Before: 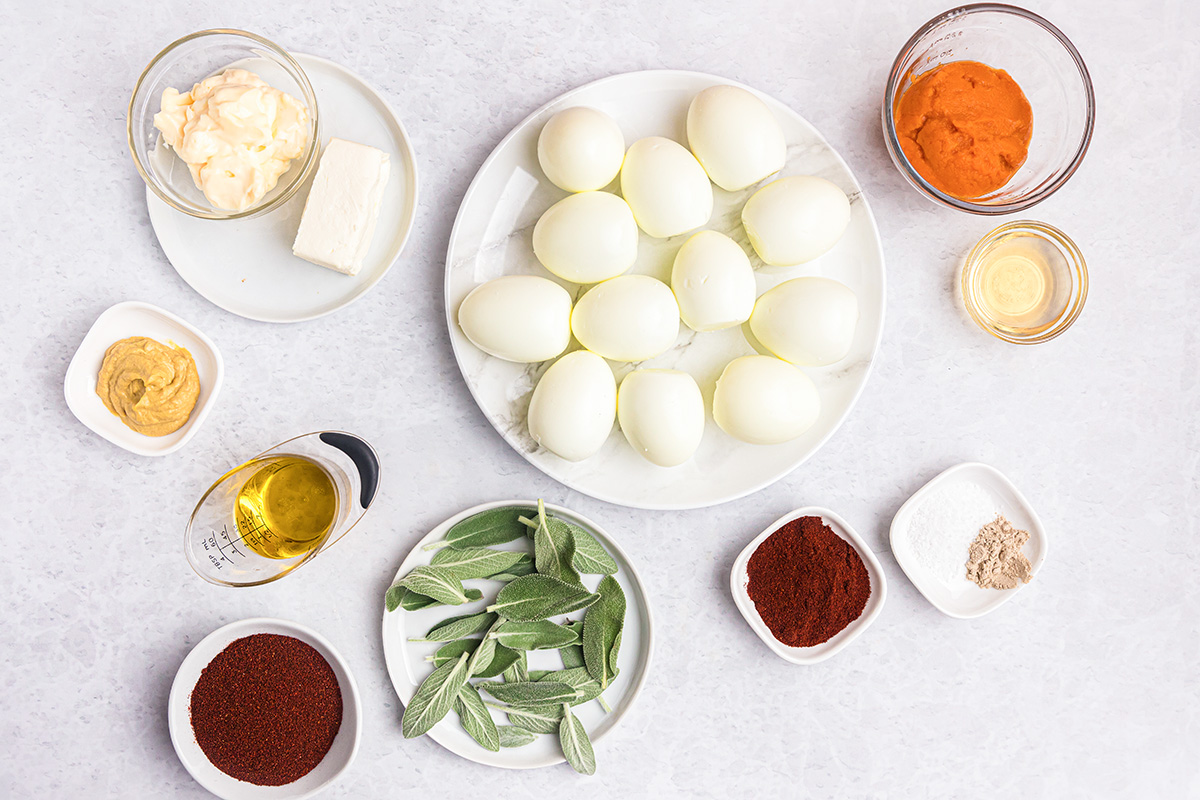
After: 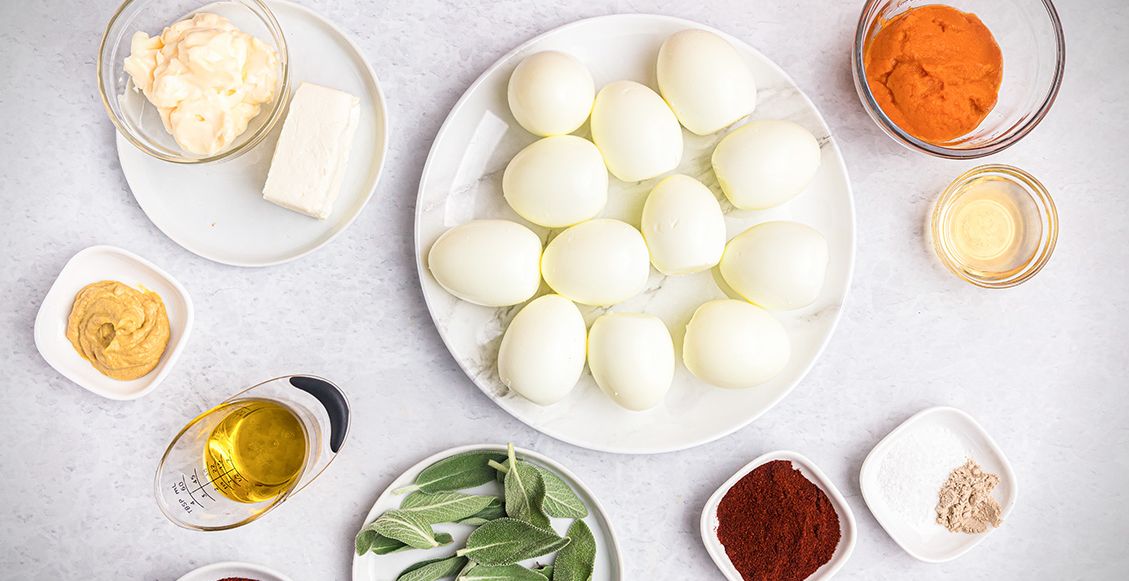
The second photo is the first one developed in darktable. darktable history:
vignetting: fall-off start 89.11%, fall-off radius 43.44%, brightness -0.624, saturation -0.674, width/height ratio 1.159
crop: left 2.569%, top 7.019%, right 3.325%, bottom 20.263%
exposure: black level correction 0.001, compensate highlight preservation false
